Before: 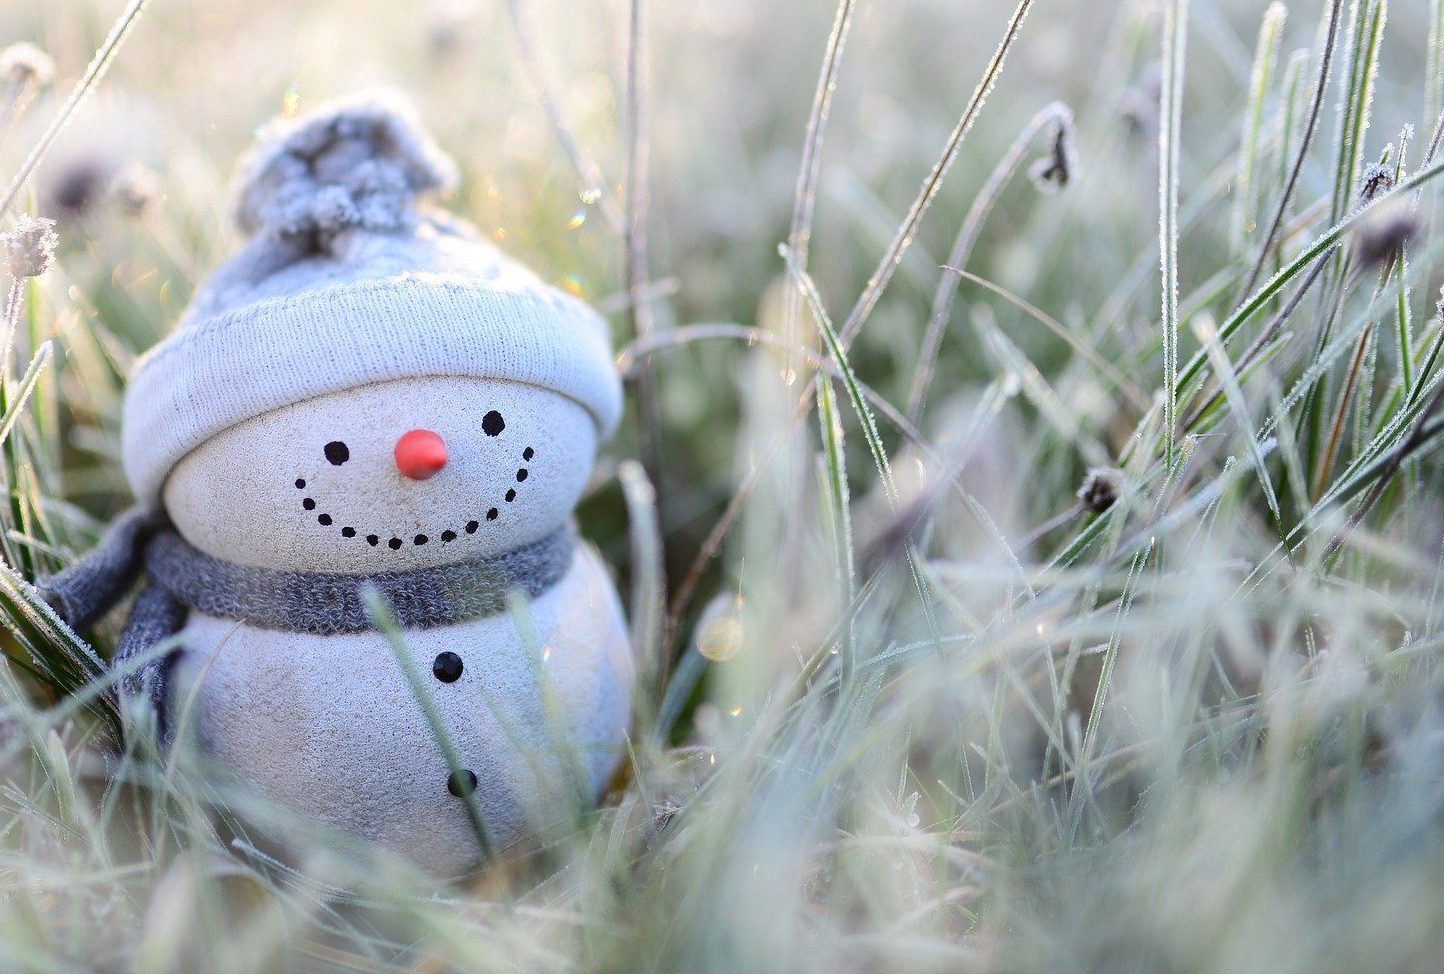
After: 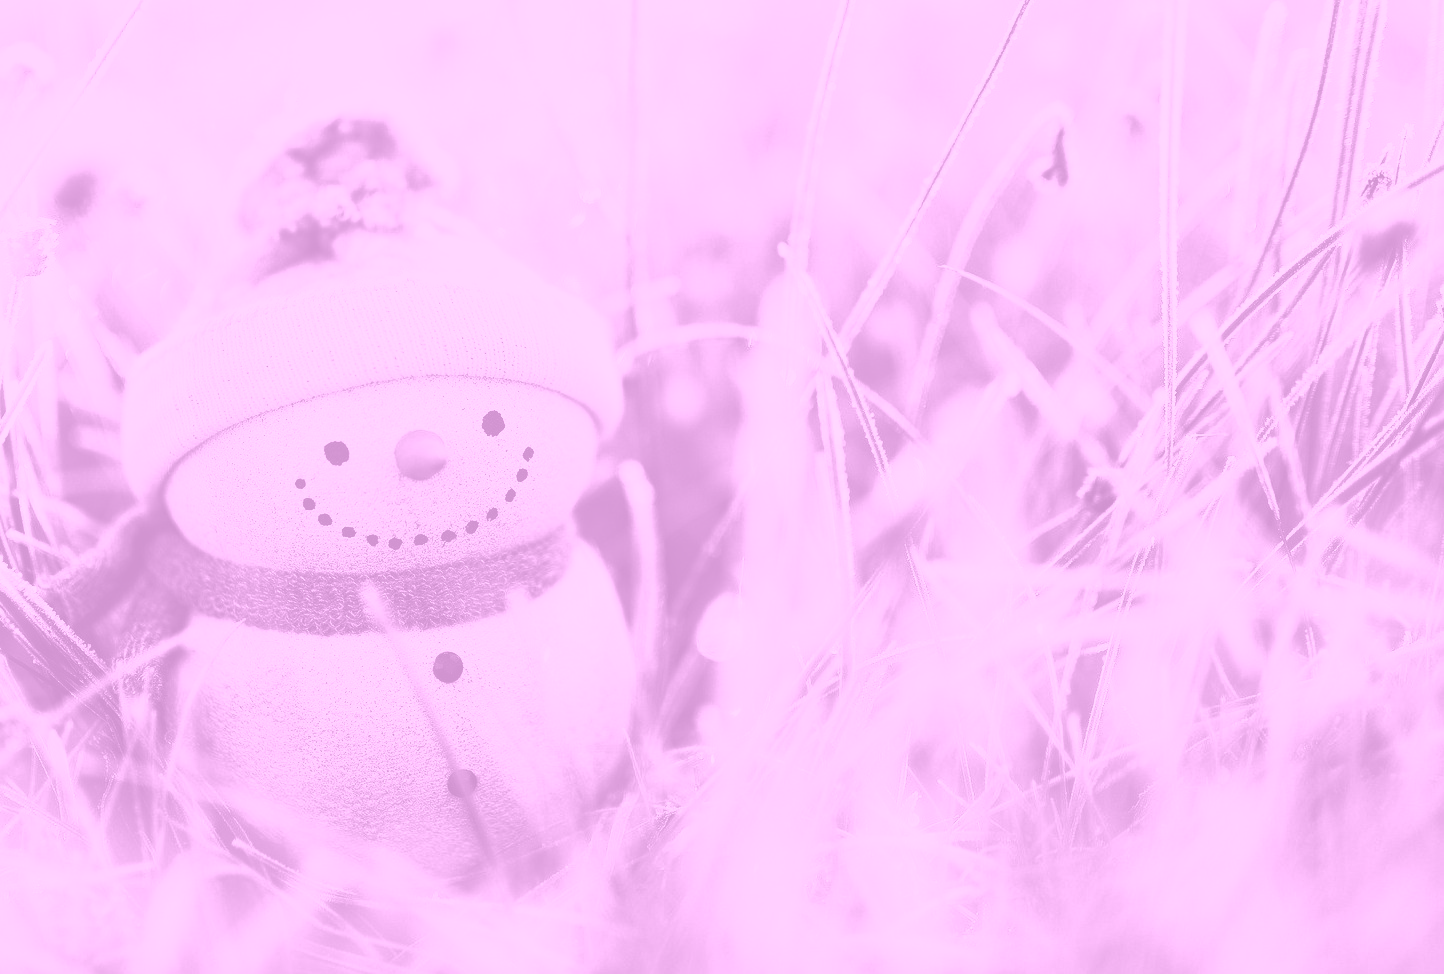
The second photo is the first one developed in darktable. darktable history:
contrast brightness saturation: contrast -0.26, saturation -0.43
colorize: hue 331.2°, saturation 69%, source mix 30.28%, lightness 69.02%, version 1
tone curve: curves: ch0 [(0, 0) (0.003, 0.005) (0.011, 0.007) (0.025, 0.009) (0.044, 0.013) (0.069, 0.017) (0.1, 0.02) (0.136, 0.029) (0.177, 0.052) (0.224, 0.086) (0.277, 0.129) (0.335, 0.188) (0.399, 0.256) (0.468, 0.361) (0.543, 0.526) (0.623, 0.696) (0.709, 0.784) (0.801, 0.85) (0.898, 0.882) (1, 1)], preserve colors none
shadows and highlights: radius 264.75, soften with gaussian
